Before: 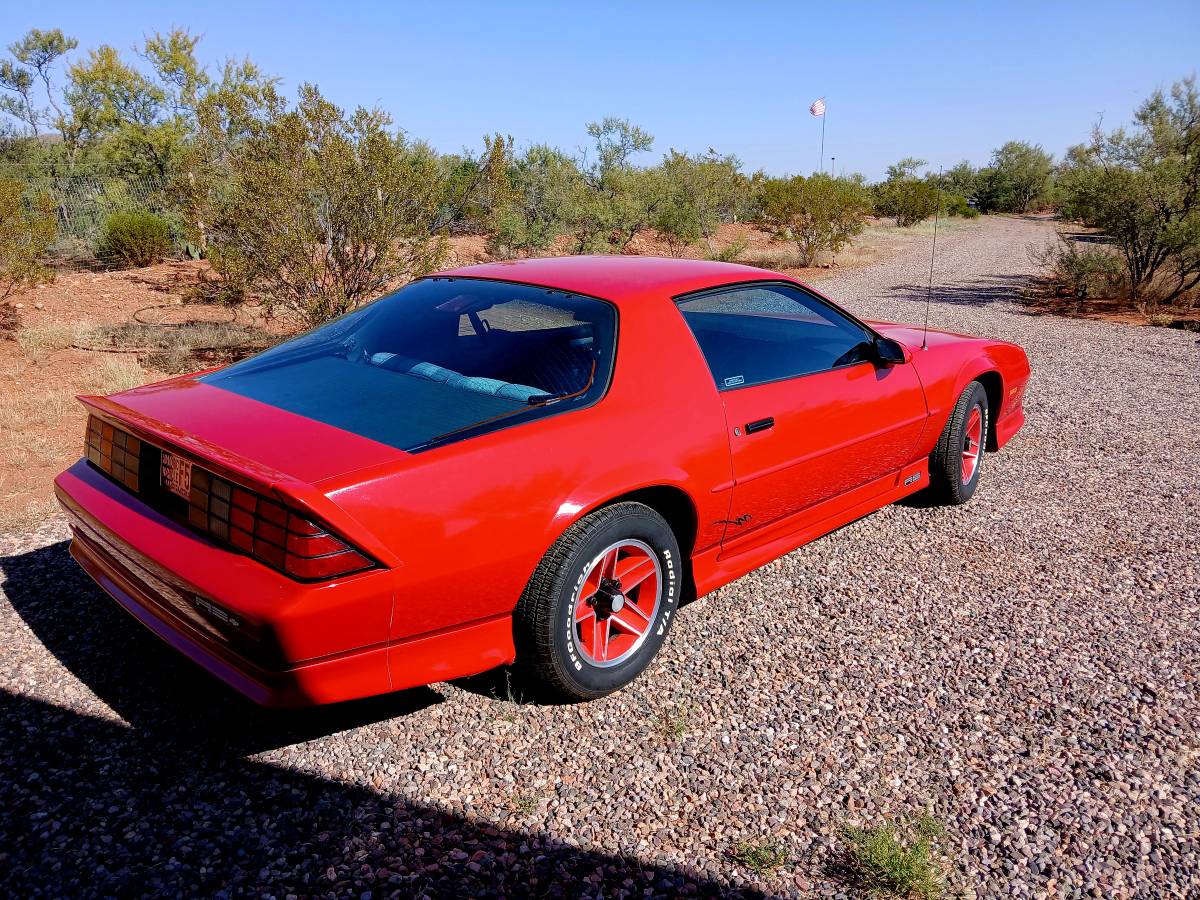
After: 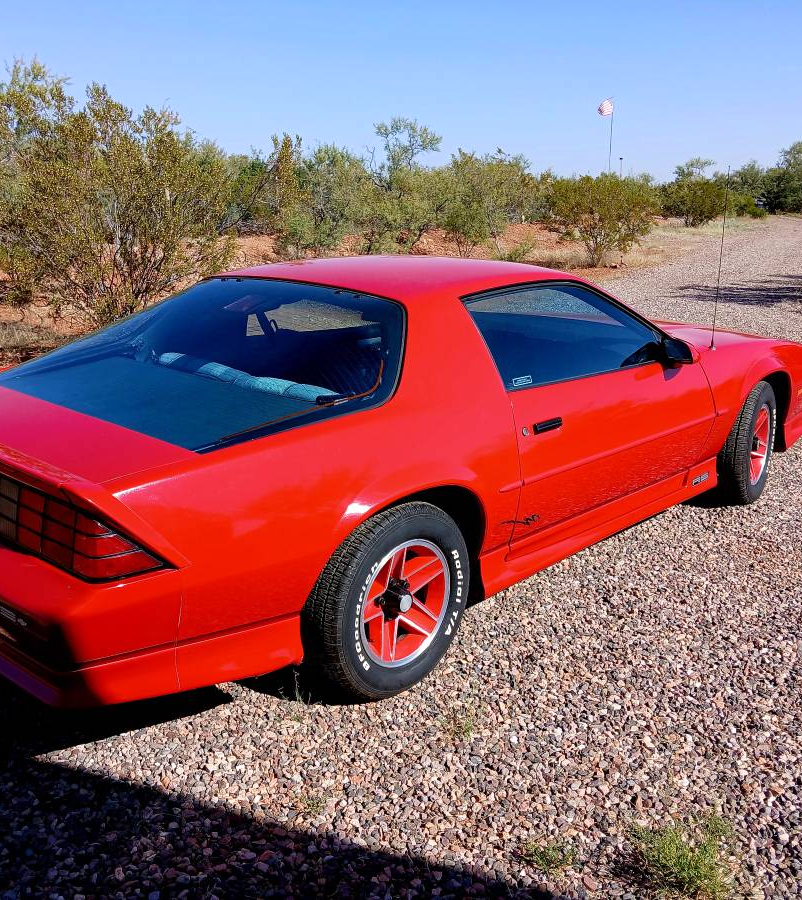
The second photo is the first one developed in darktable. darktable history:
crop and rotate: left 17.732%, right 15.423%
shadows and highlights: shadows 0, highlights 40
